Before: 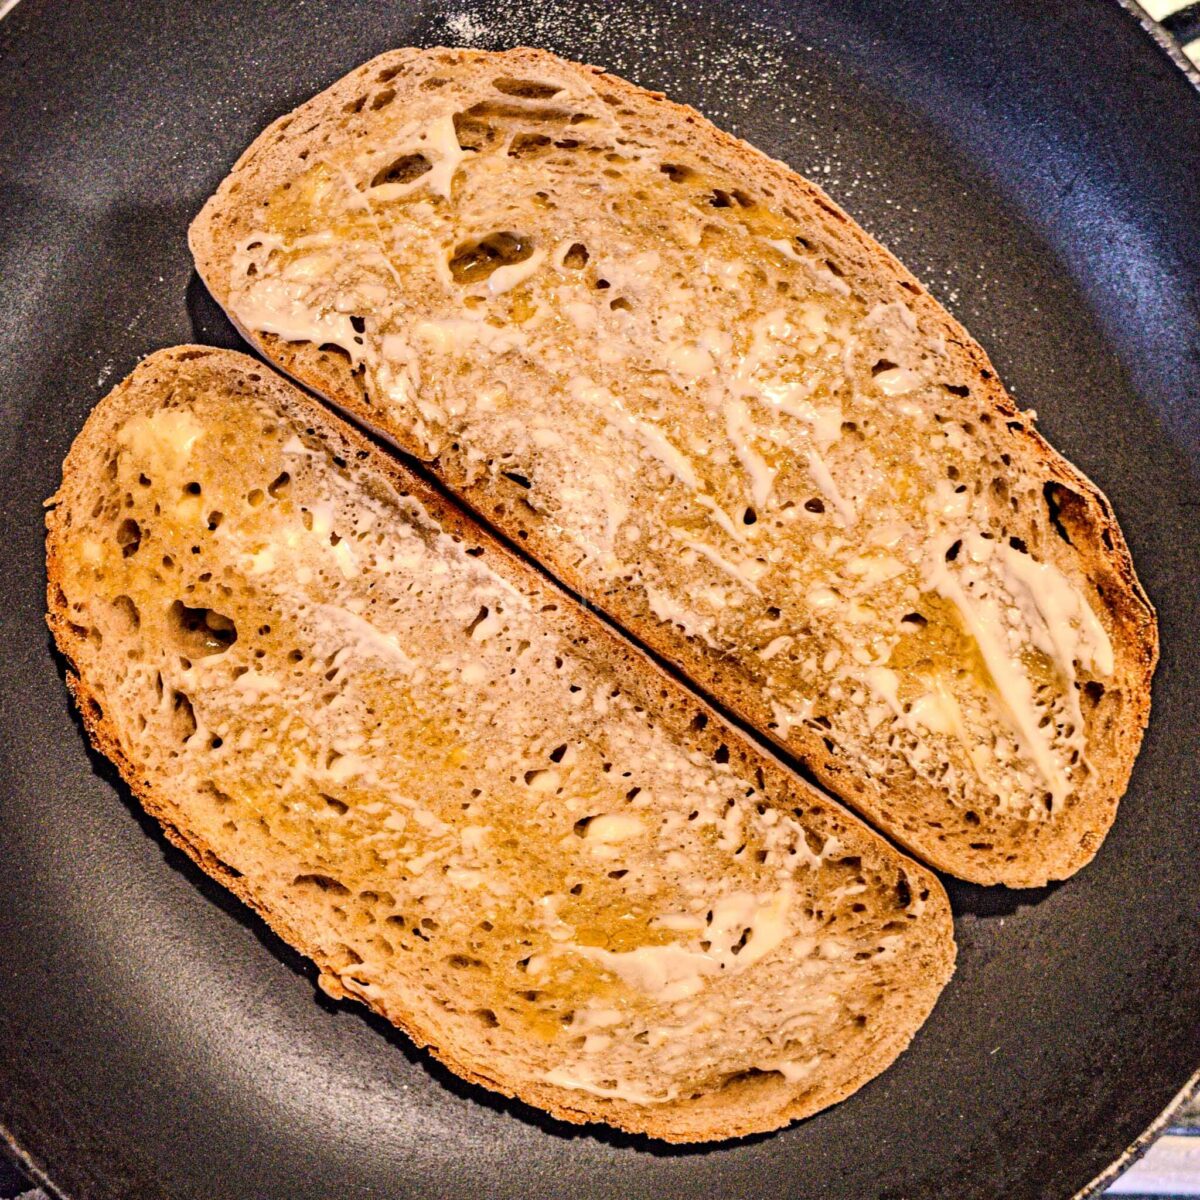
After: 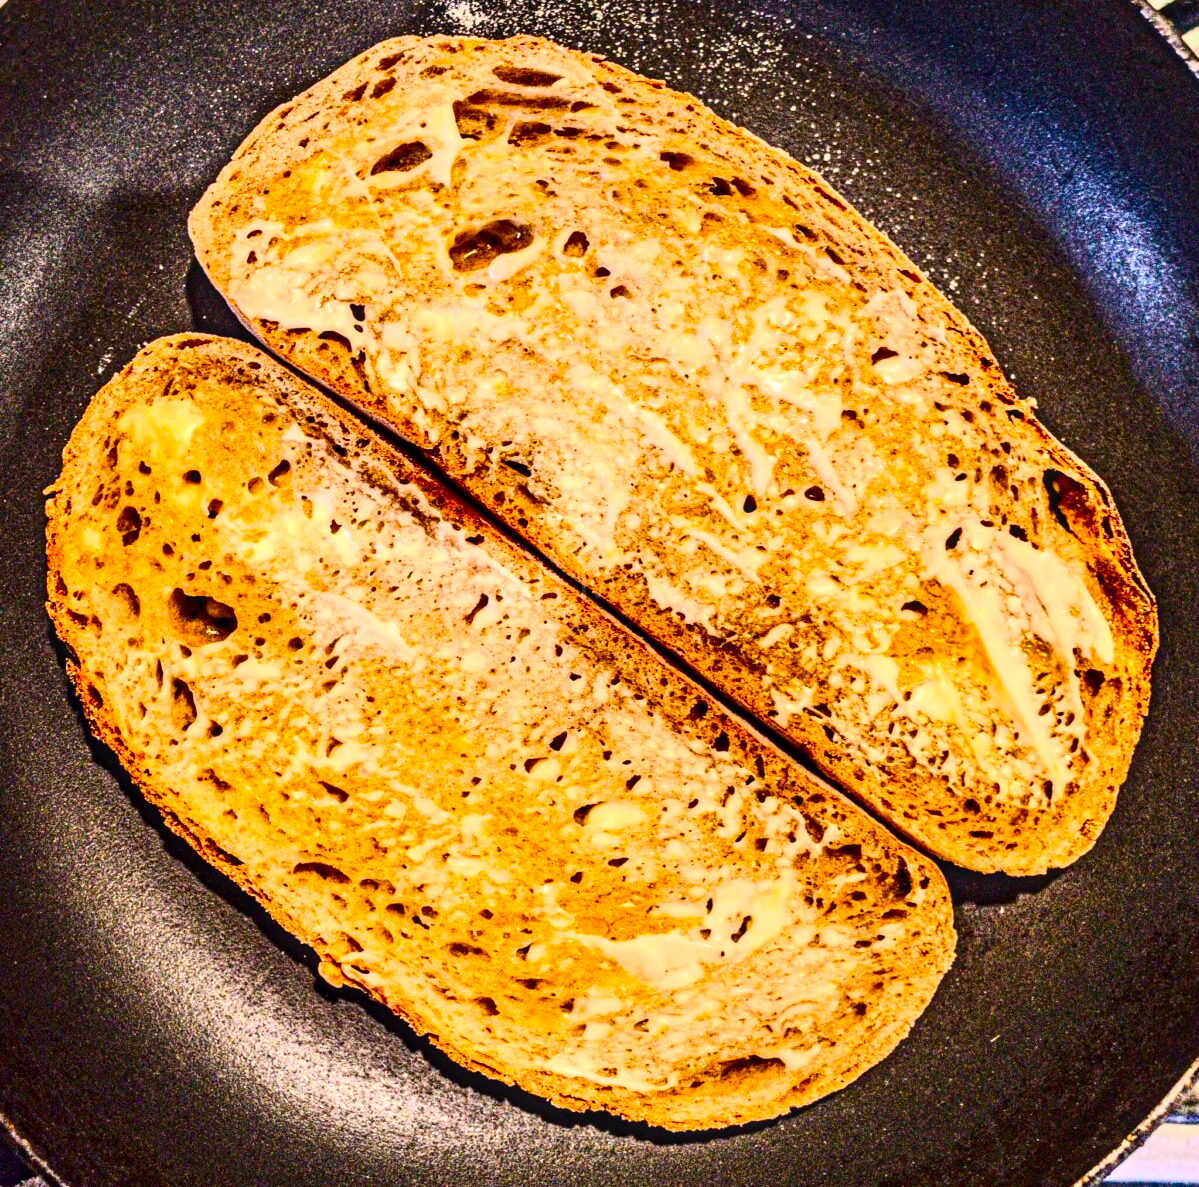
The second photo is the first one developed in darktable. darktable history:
color balance: output saturation 120%
crop: top 1.049%, right 0.001%
local contrast: detail 130%
contrast brightness saturation: contrast 0.4, brightness 0.05, saturation 0.25
